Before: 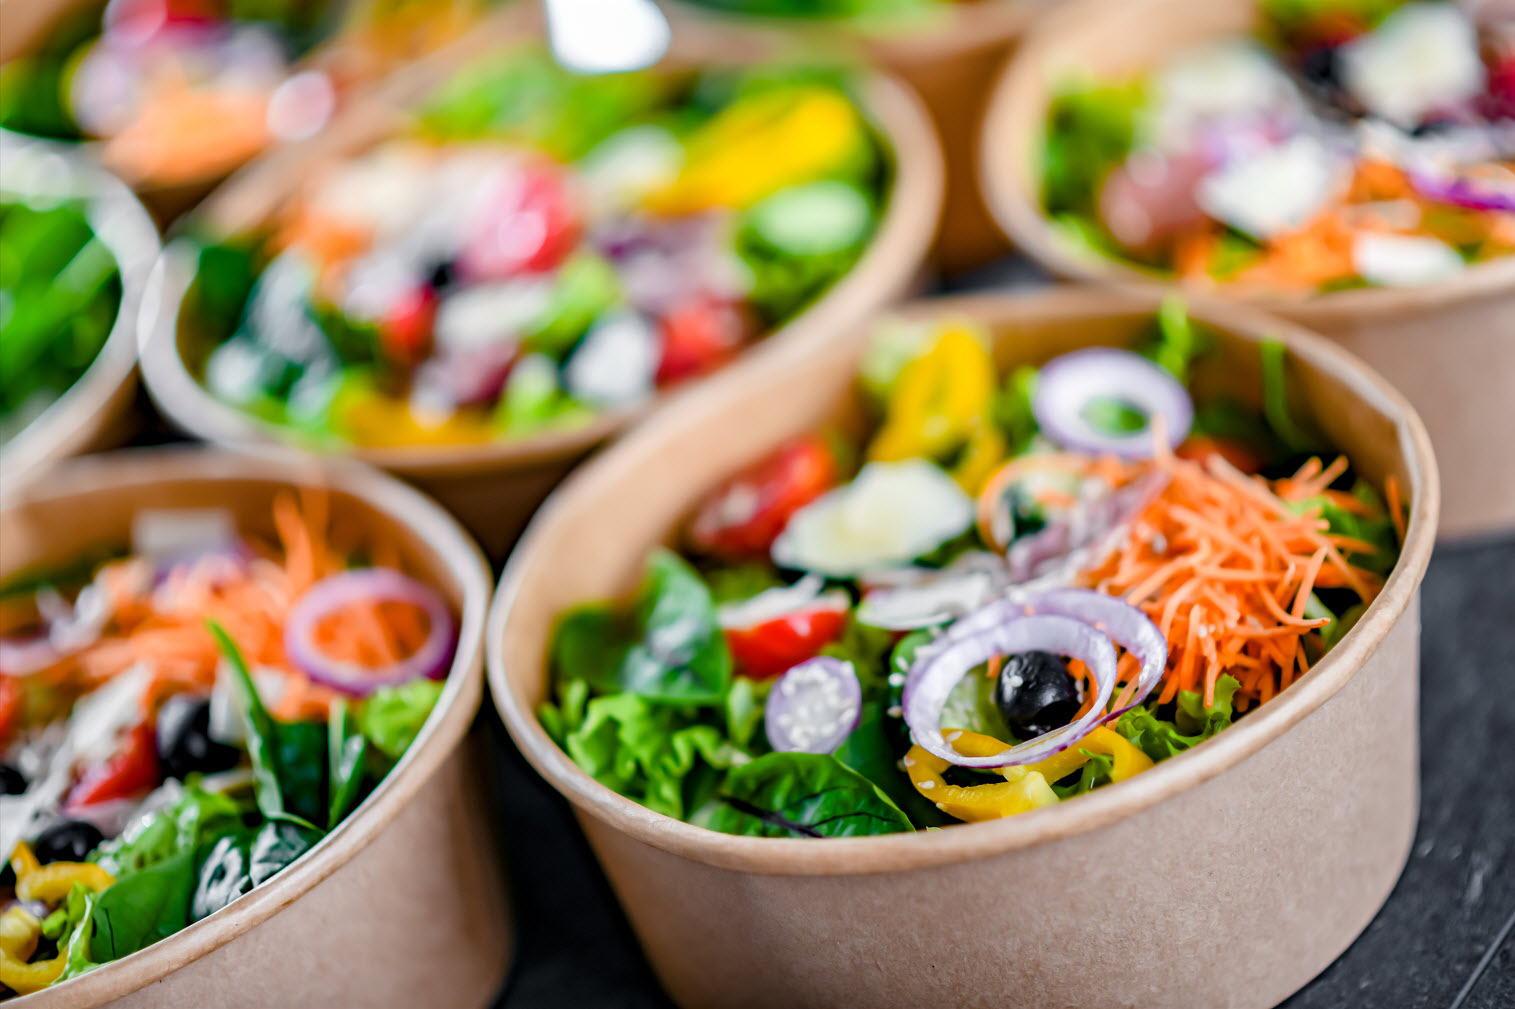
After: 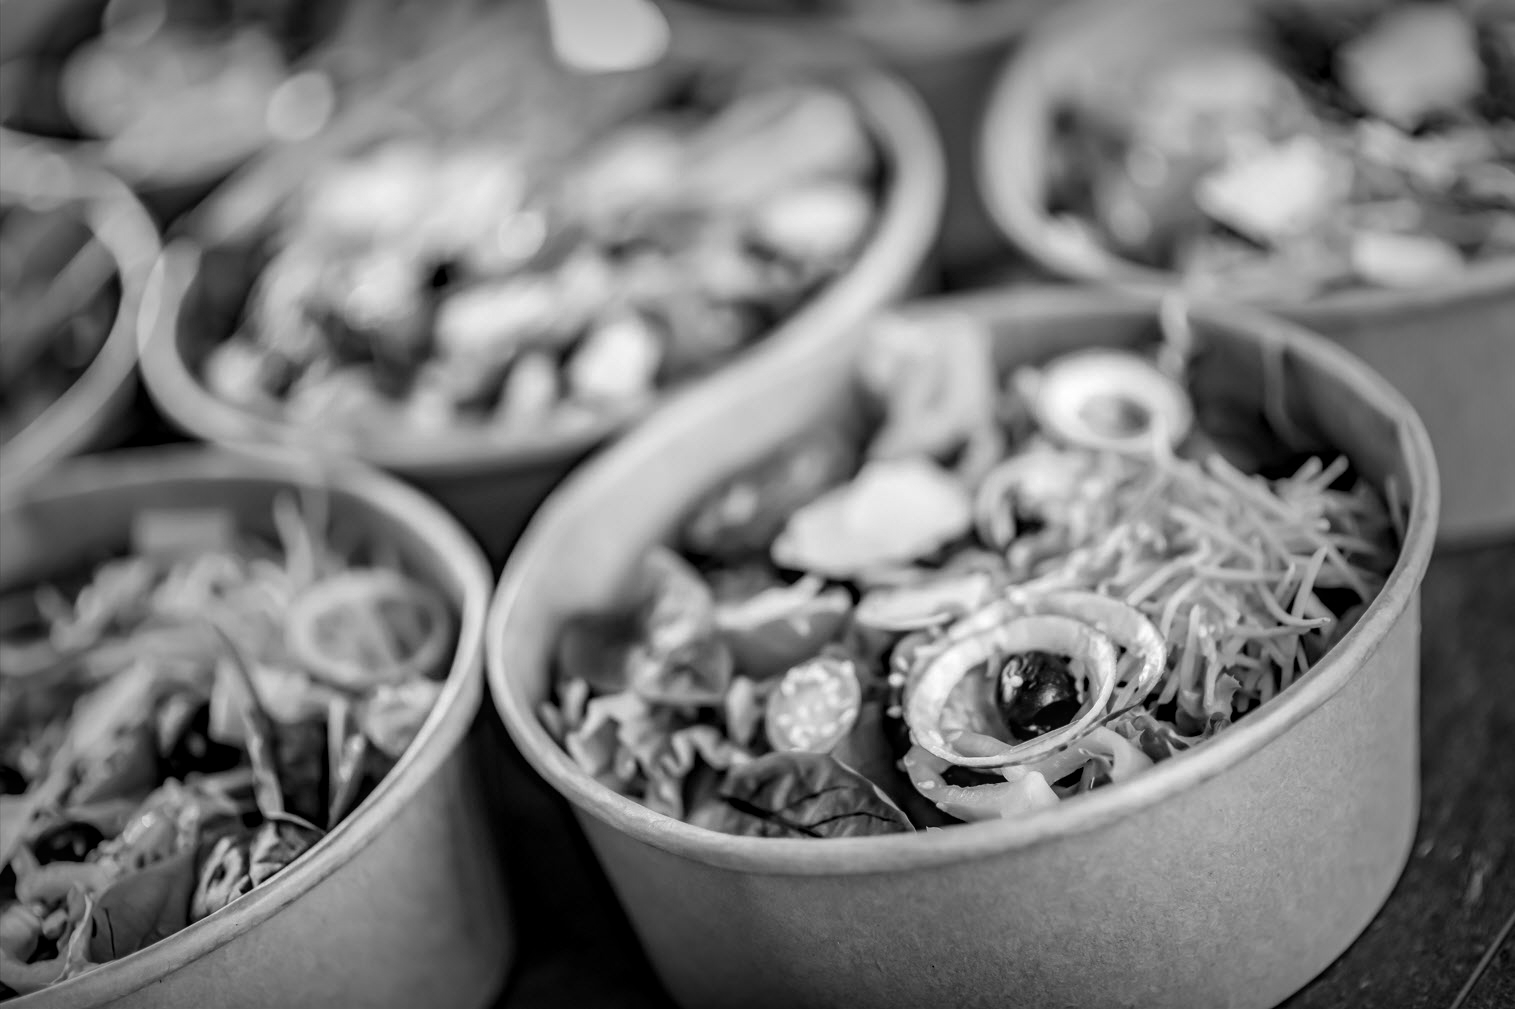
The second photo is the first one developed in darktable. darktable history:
local contrast: on, module defaults
vignetting: fall-off start 53.2%, brightness -0.594, saturation 0, automatic ratio true, width/height ratio 1.313, shape 0.22, unbound false
monochrome: a 2.21, b -1.33, size 2.2
